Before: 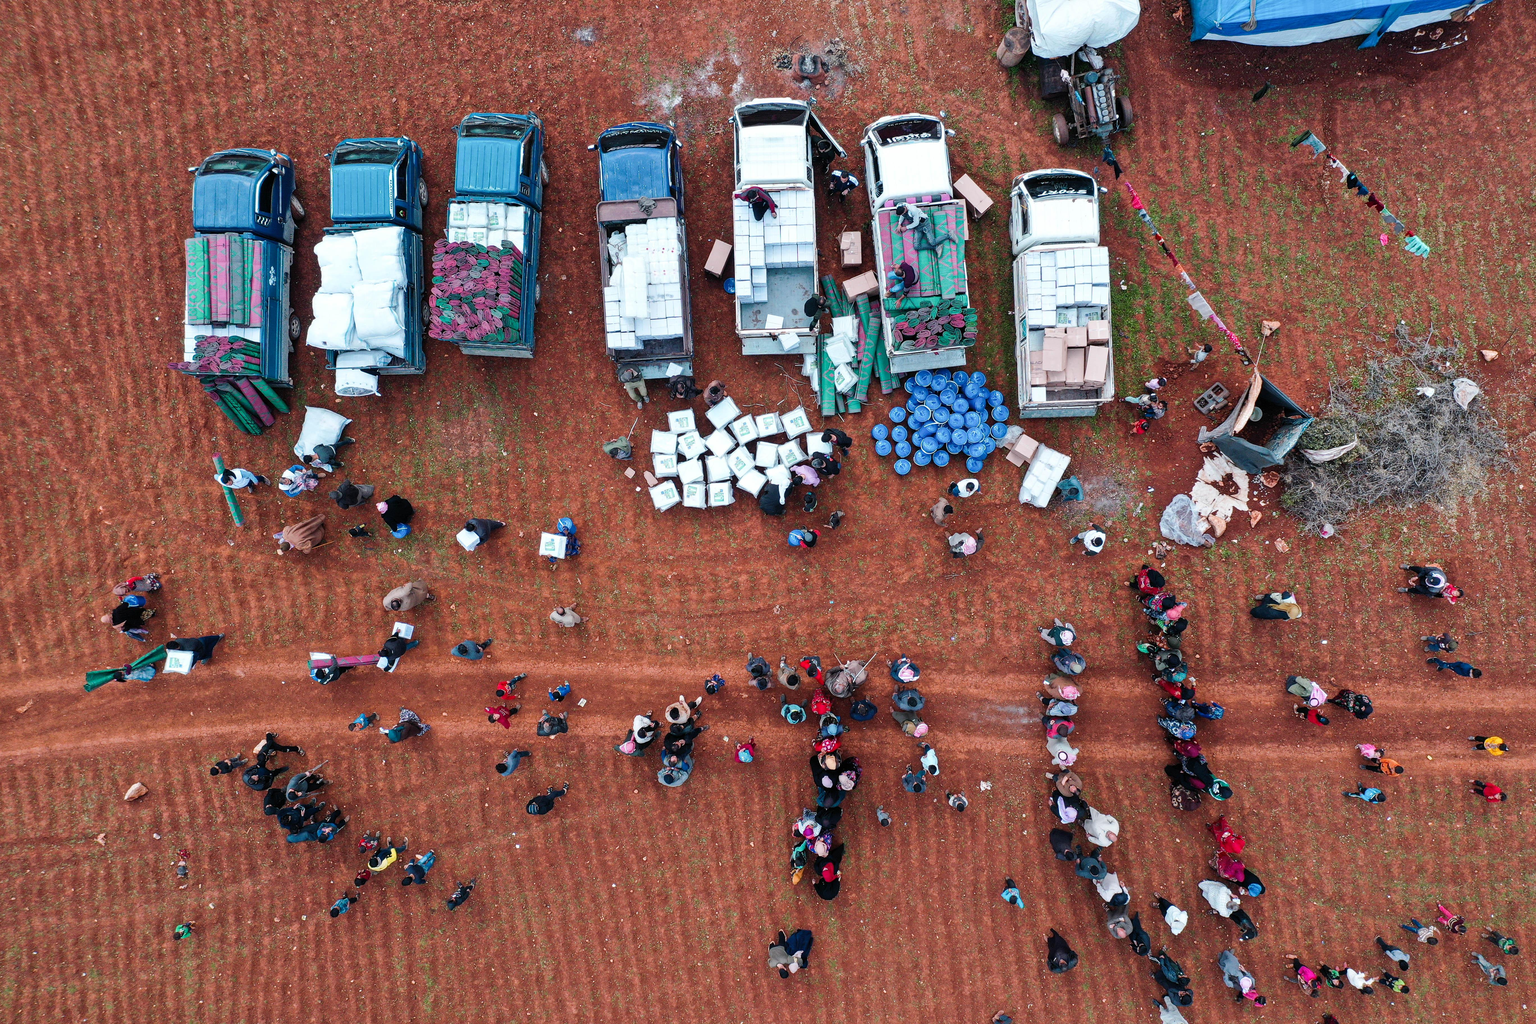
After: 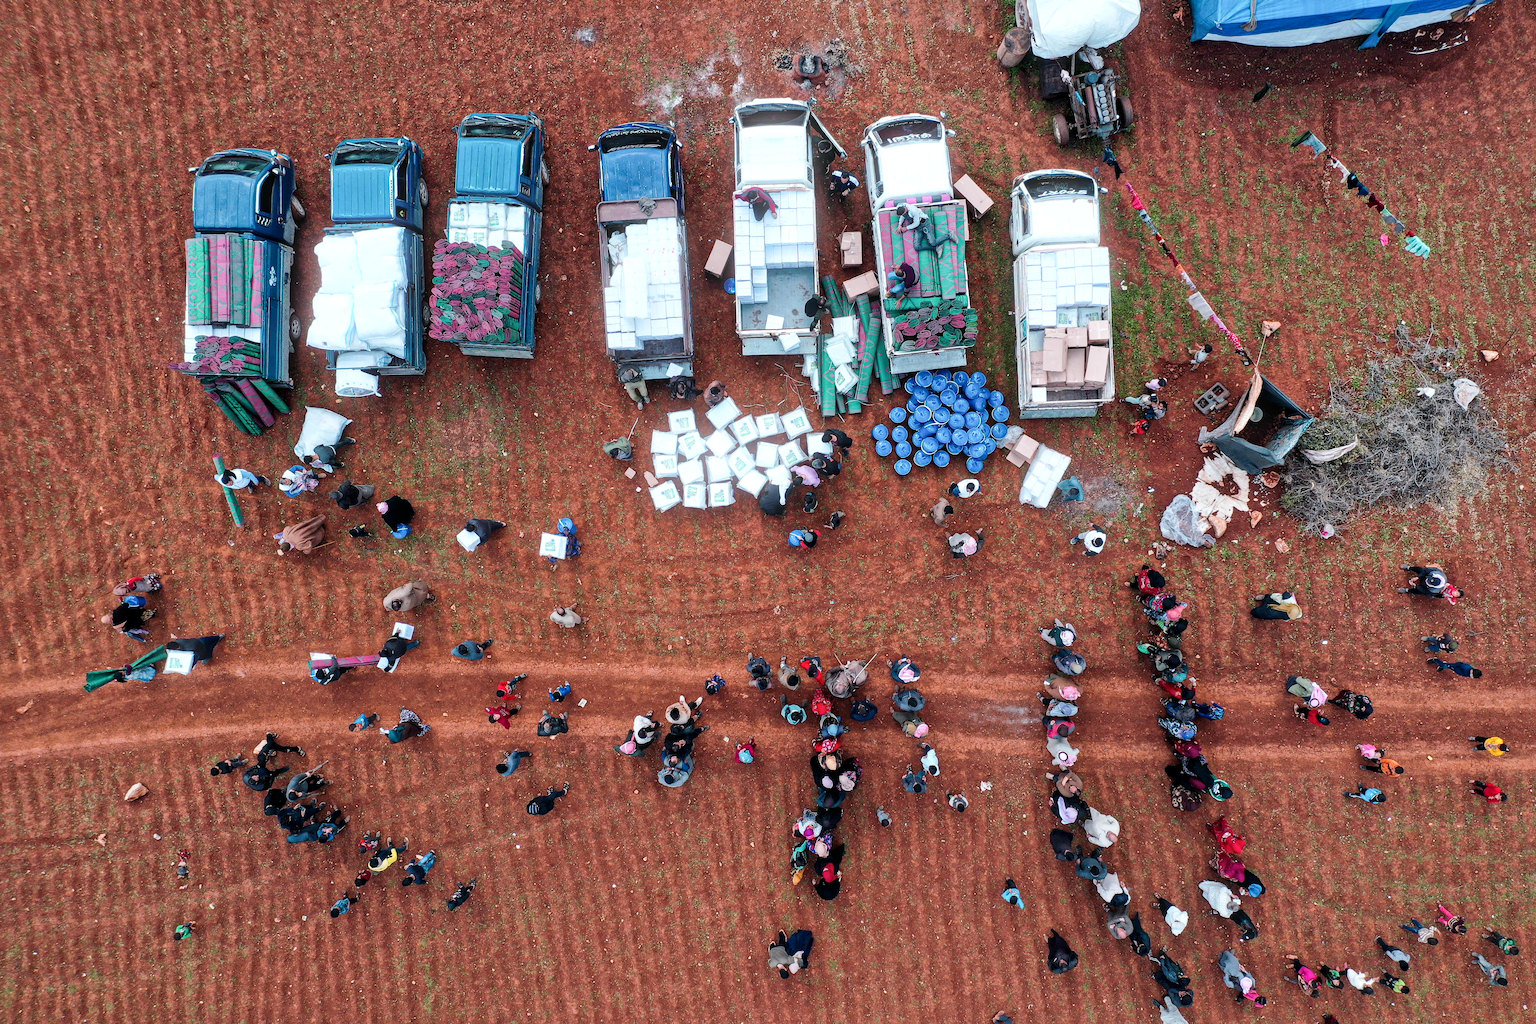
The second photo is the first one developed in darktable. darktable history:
local contrast: mode bilateral grid, contrast 20, coarseness 50, detail 132%, midtone range 0.2
rotate and perspective: automatic cropping off
bloom: size 13.65%, threshold 98.39%, strength 4.82%
